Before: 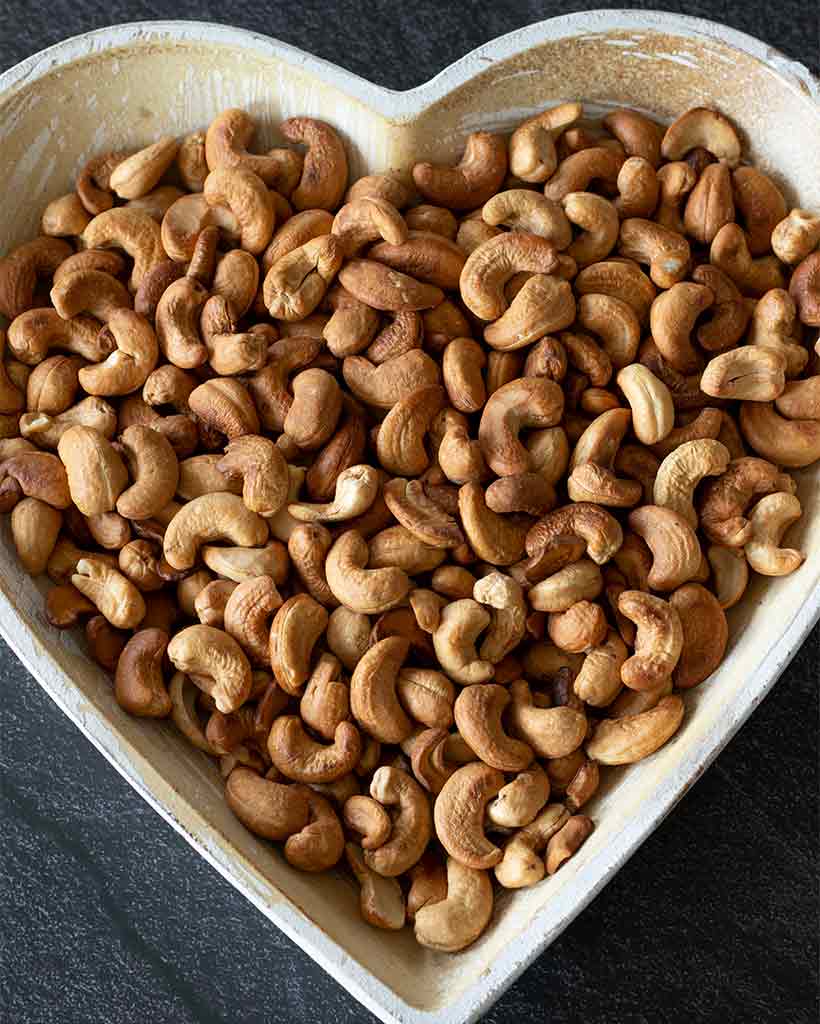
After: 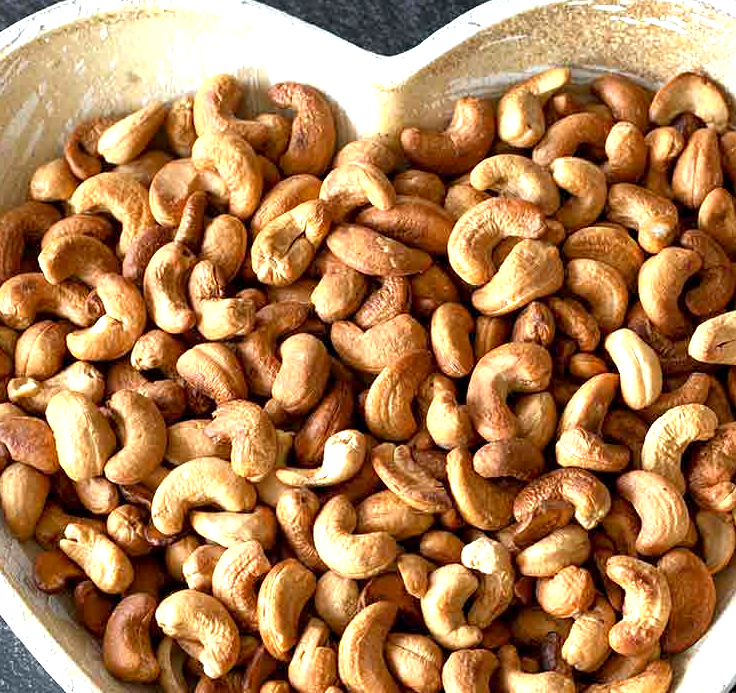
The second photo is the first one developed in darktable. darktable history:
crop: left 1.509%, top 3.452%, right 7.696%, bottom 28.452%
shadows and highlights: shadows -88.03, highlights -35.45, shadows color adjustment 99.15%, highlights color adjustment 0%, soften with gaussian
exposure: black level correction 0.001, exposure 1 EV, compensate highlight preservation false
